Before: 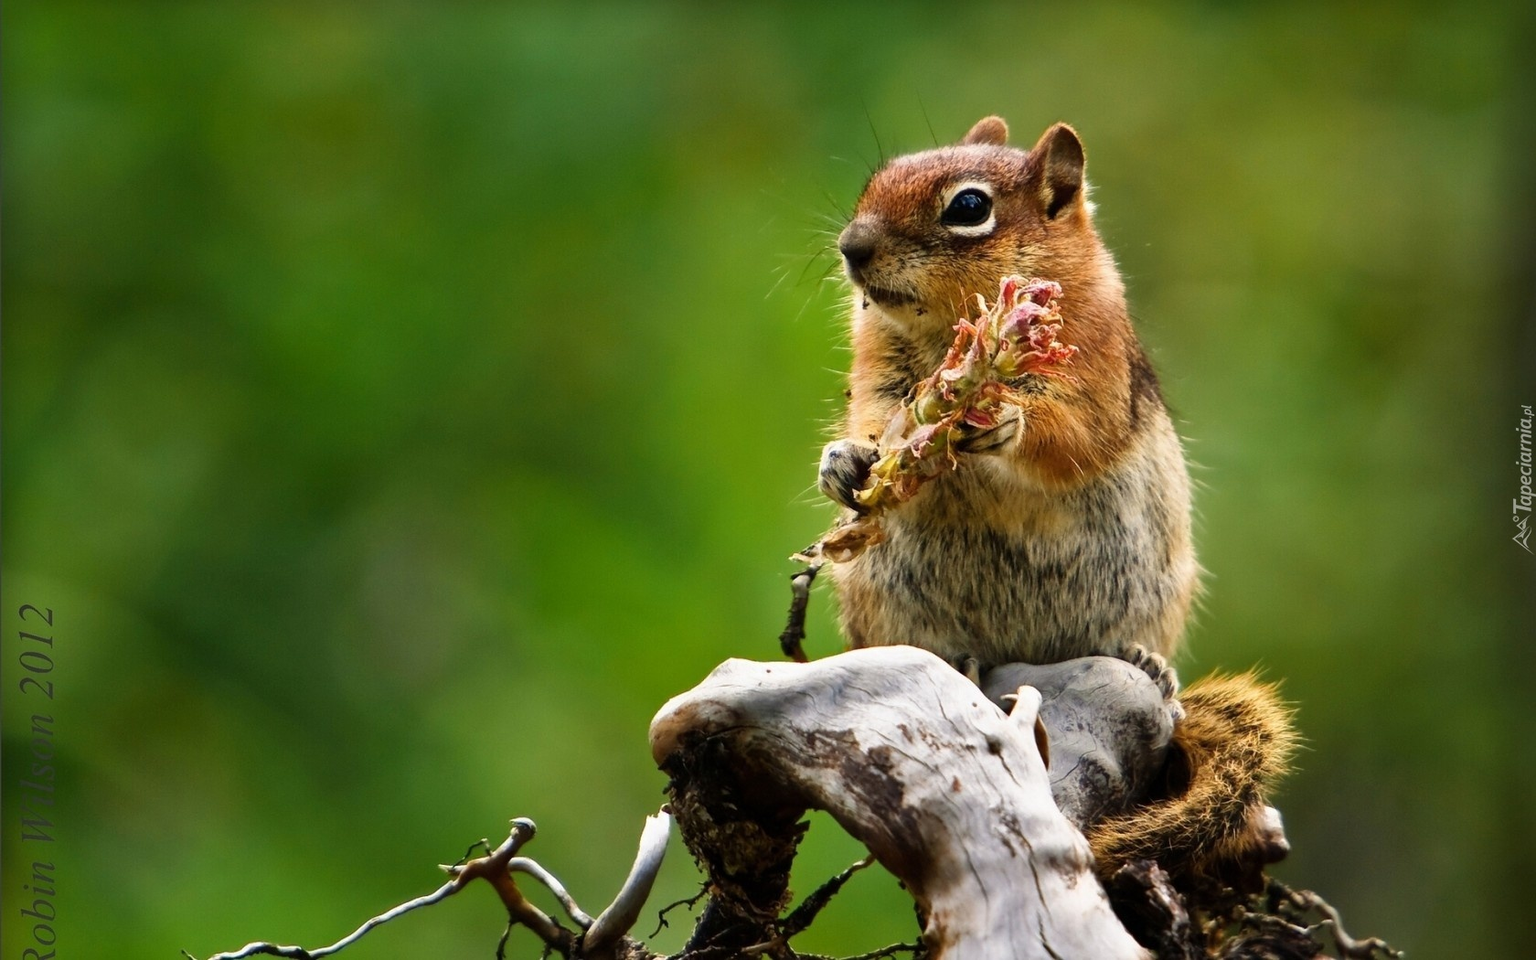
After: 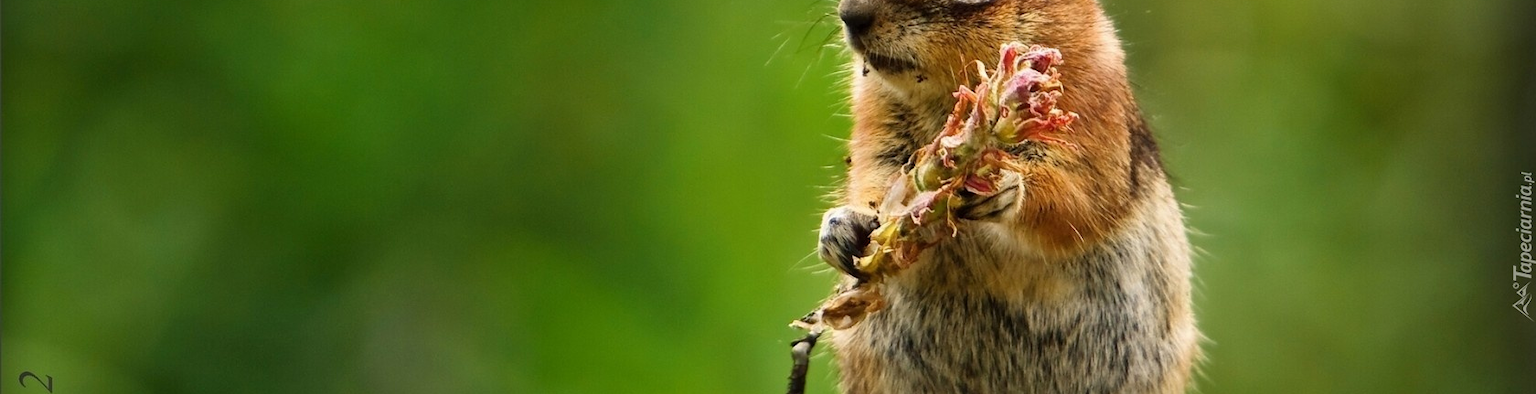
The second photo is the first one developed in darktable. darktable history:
crop and rotate: top 24.31%, bottom 34.537%
